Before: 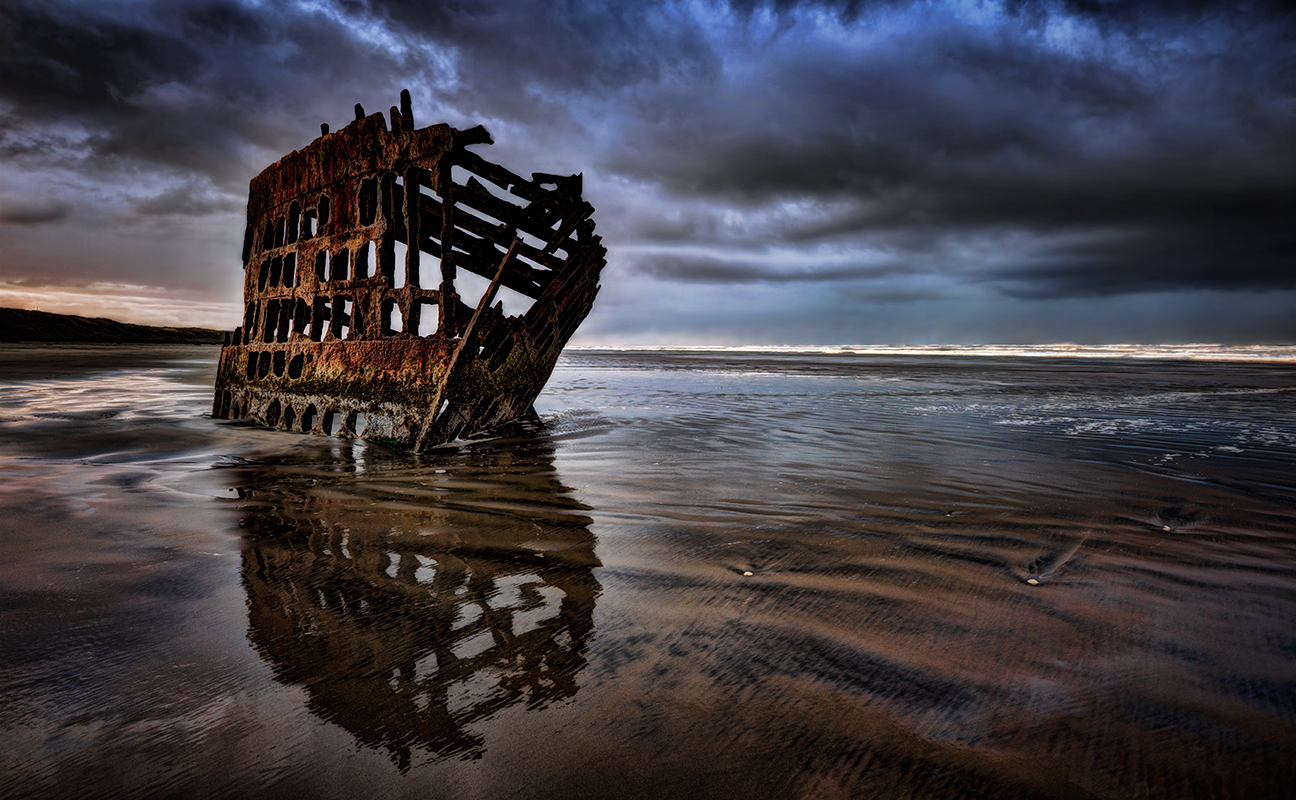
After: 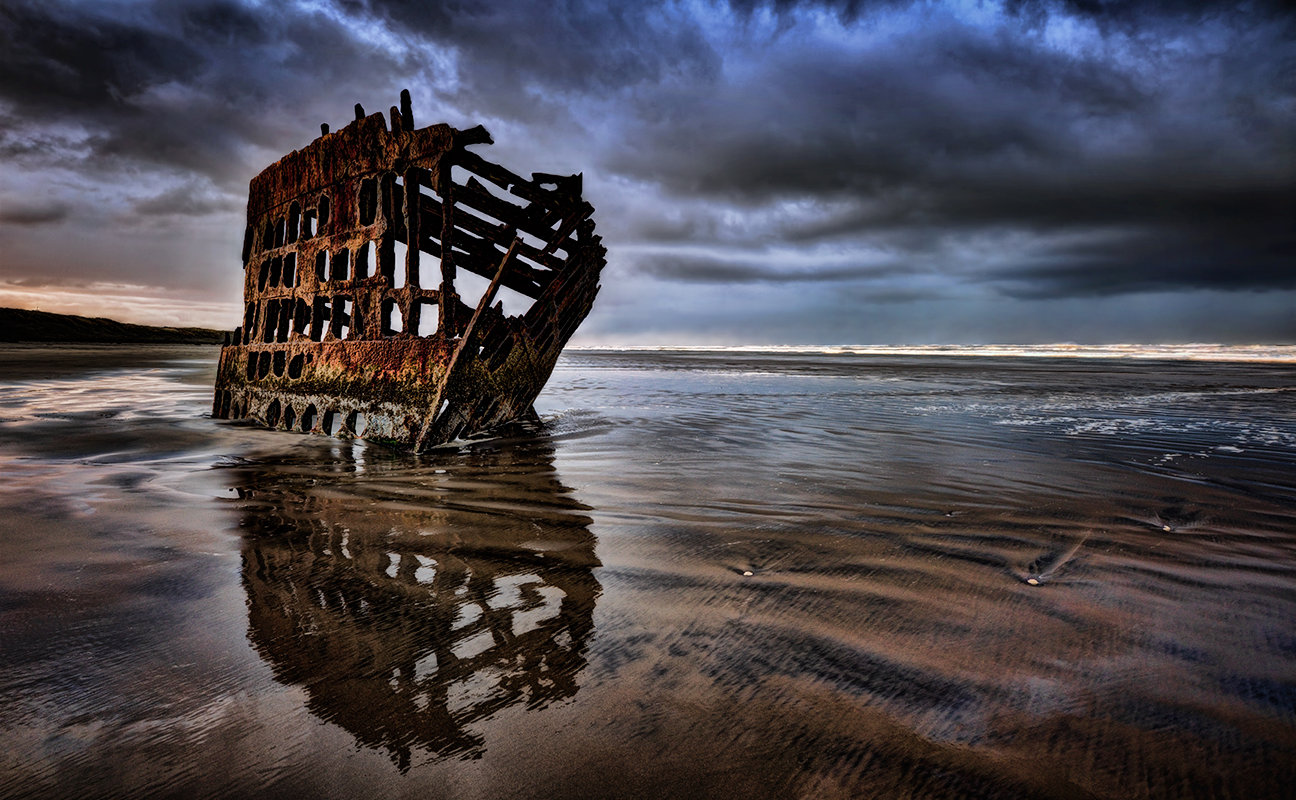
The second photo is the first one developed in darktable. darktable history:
shadows and highlights: radius 118.69, shadows 42.21, highlights -61.56, soften with gaussian
